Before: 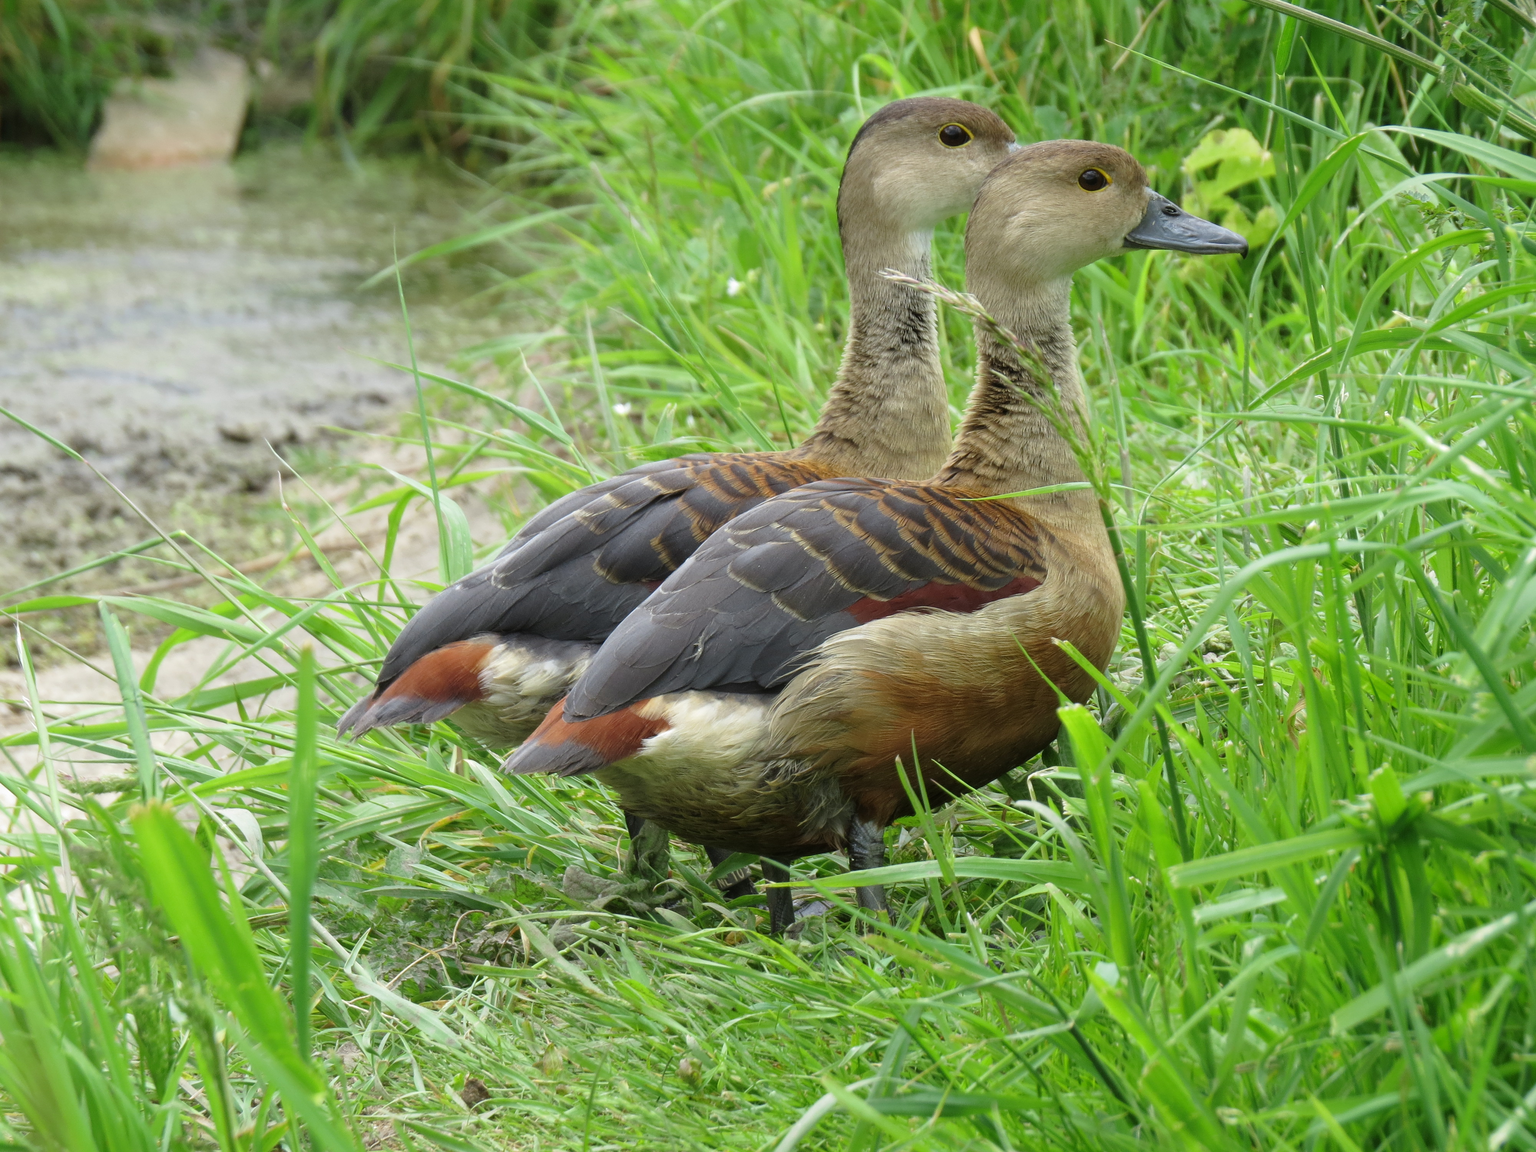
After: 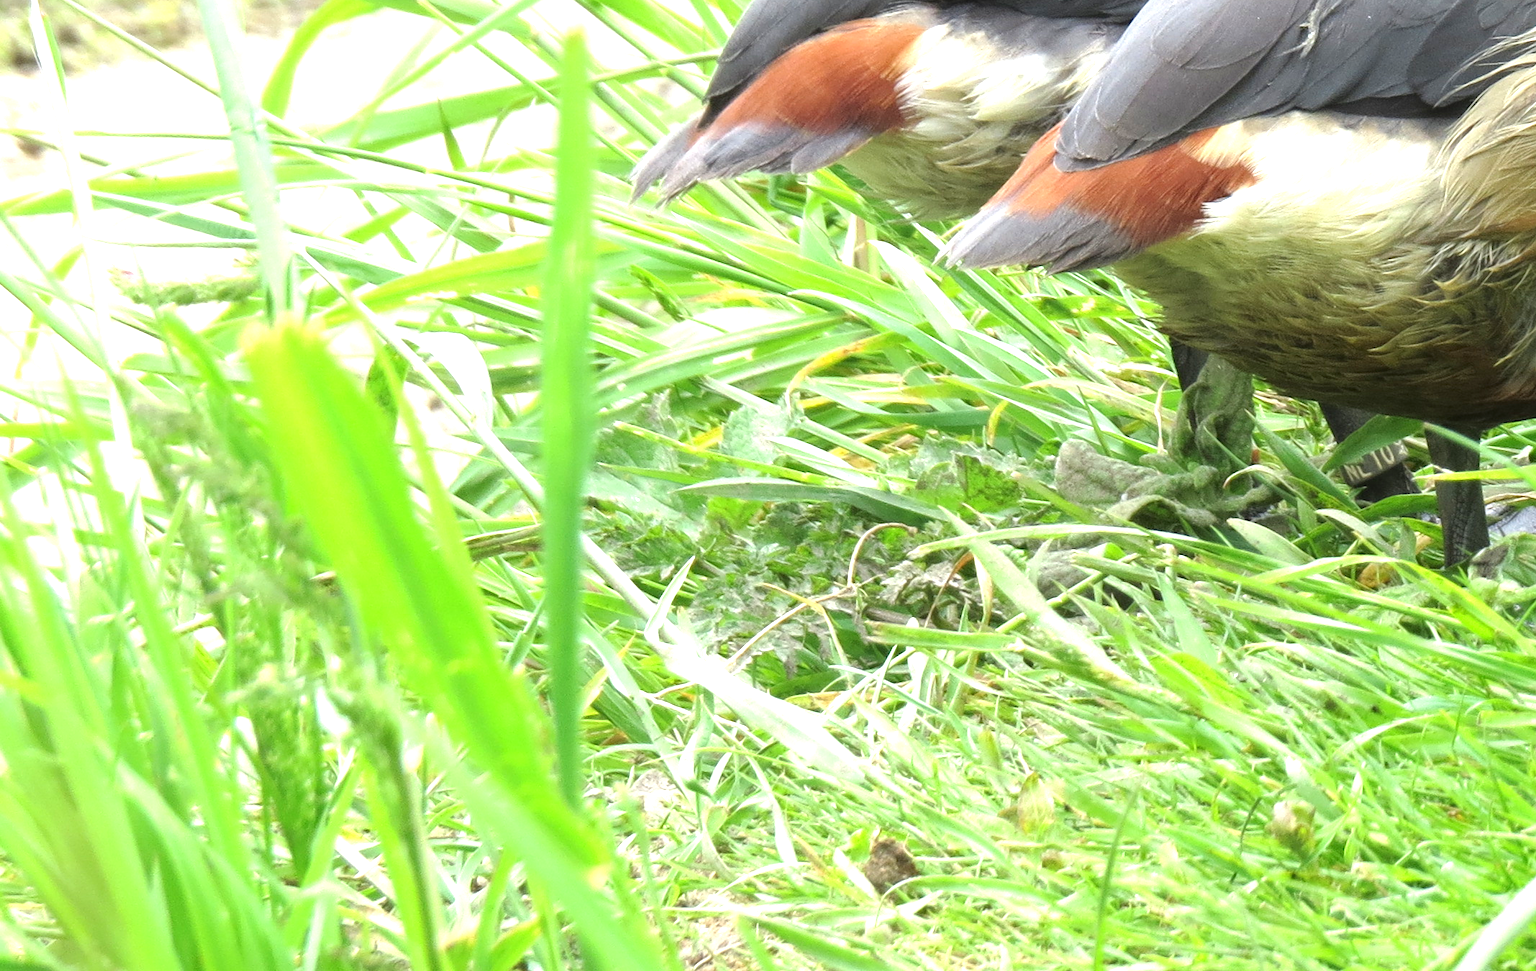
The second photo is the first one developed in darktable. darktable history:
exposure: black level correction 0, exposure 1.2 EV, compensate highlight preservation false
crop and rotate: top 54.778%, right 46.61%, bottom 0.159%
